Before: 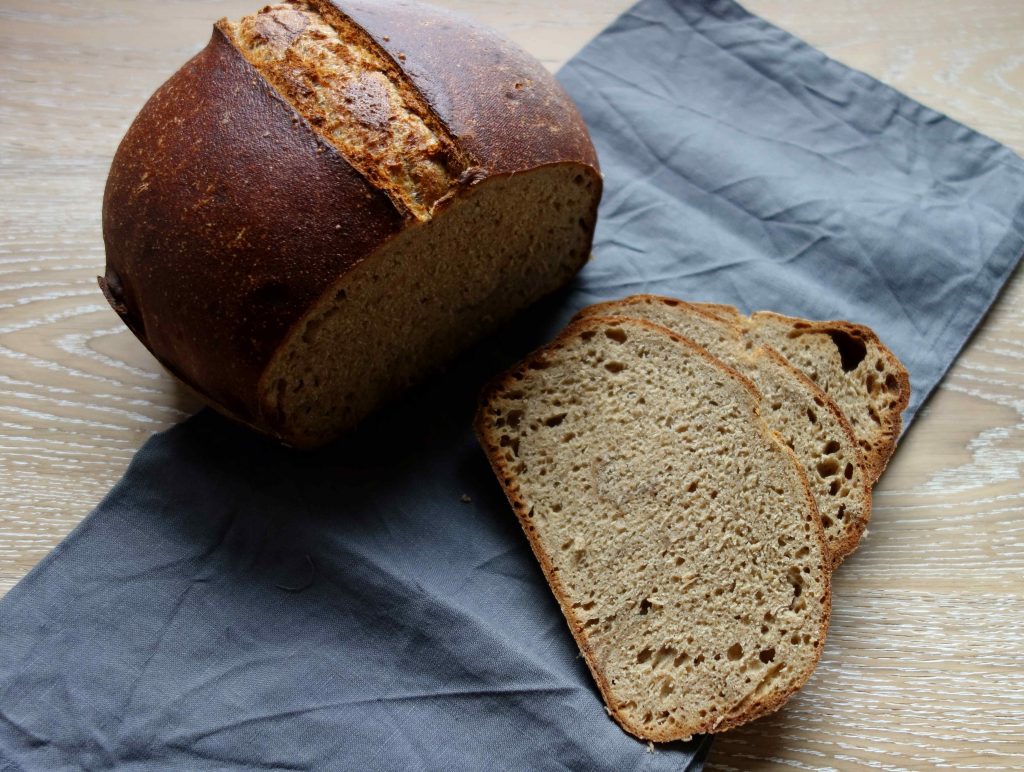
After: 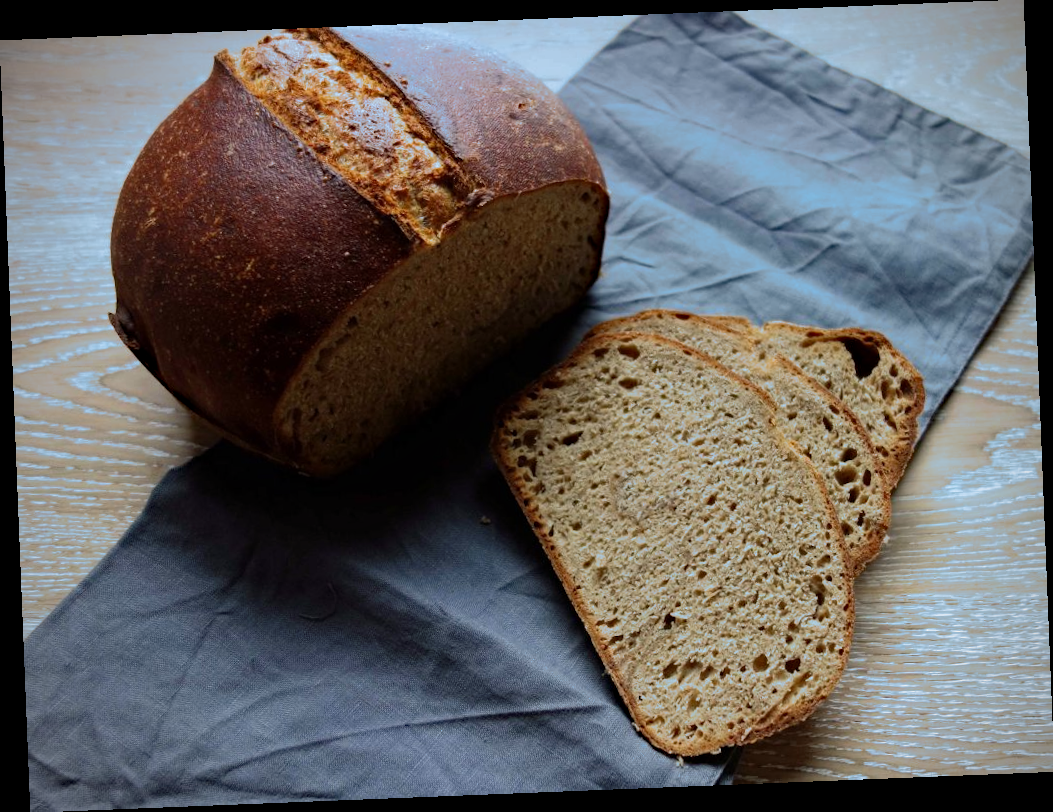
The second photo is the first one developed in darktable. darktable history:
split-toning: shadows › hue 351.18°, shadows › saturation 0.86, highlights › hue 218.82°, highlights › saturation 0.73, balance -19.167
vignetting: unbound false
rotate and perspective: rotation -2.29°, automatic cropping off
haze removal: compatibility mode true, adaptive false
